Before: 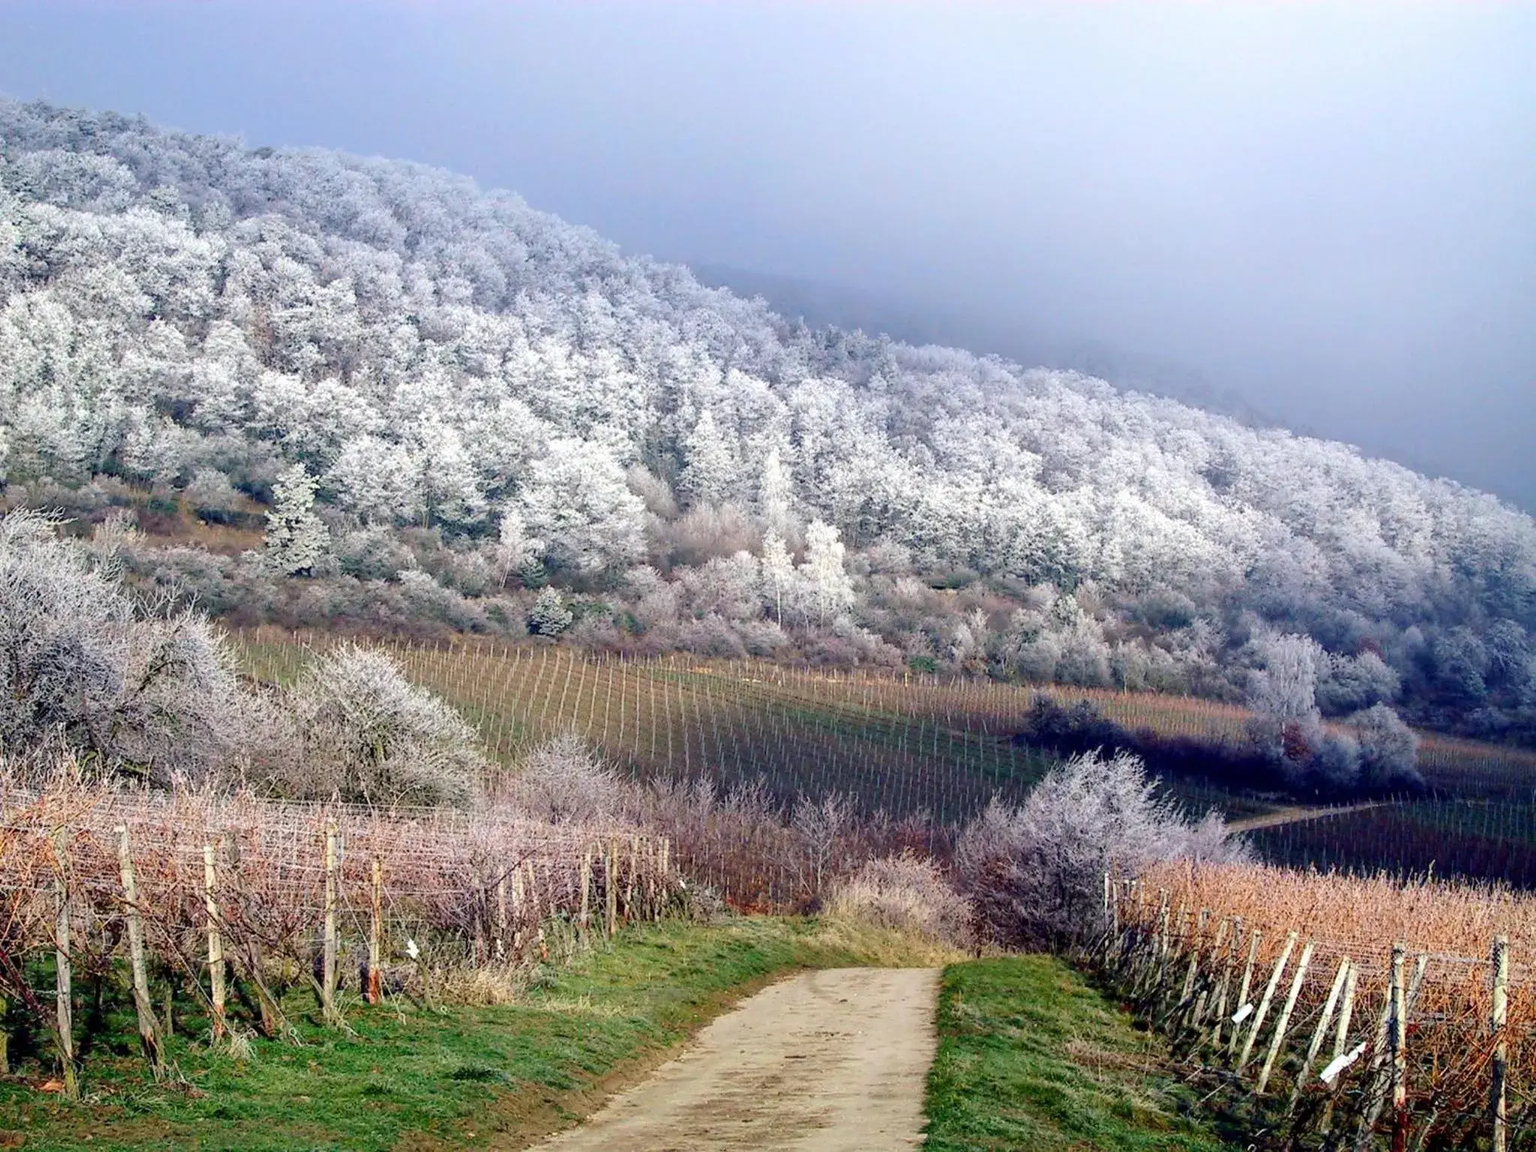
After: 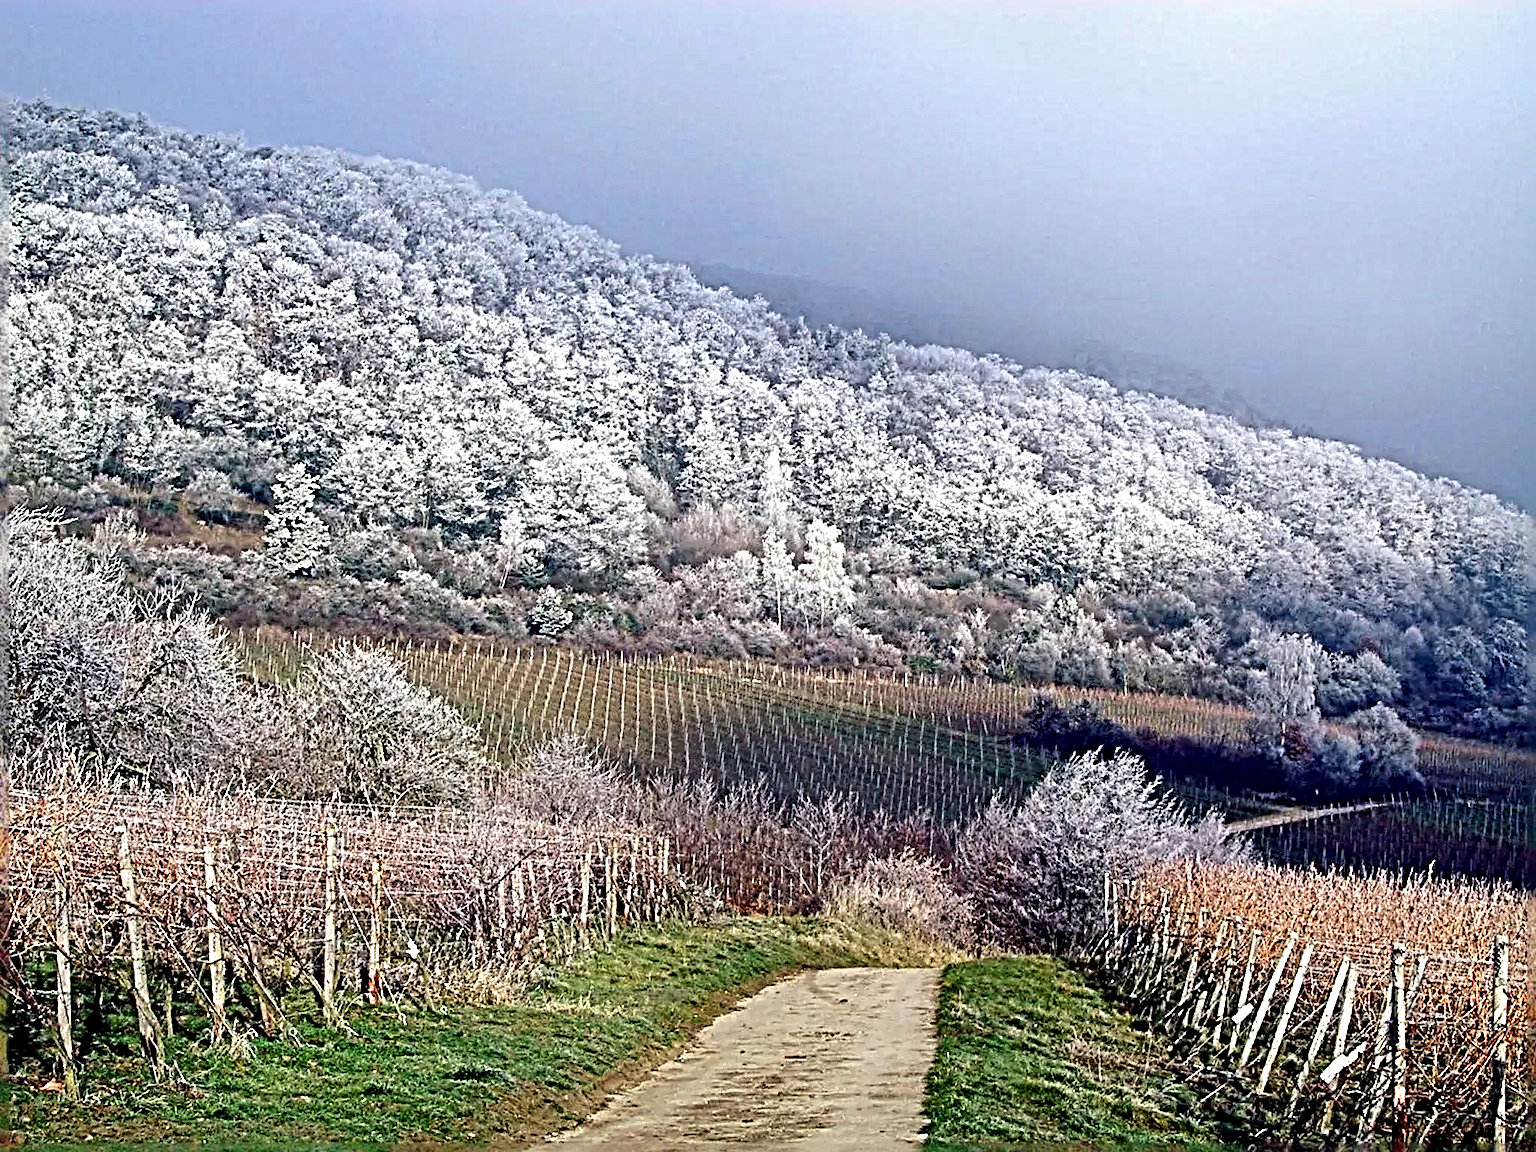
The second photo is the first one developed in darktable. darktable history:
sharpen: radius 6.279, amount 1.785, threshold 0.107
shadows and highlights: shadows 32.37, highlights -31.8, soften with gaussian
